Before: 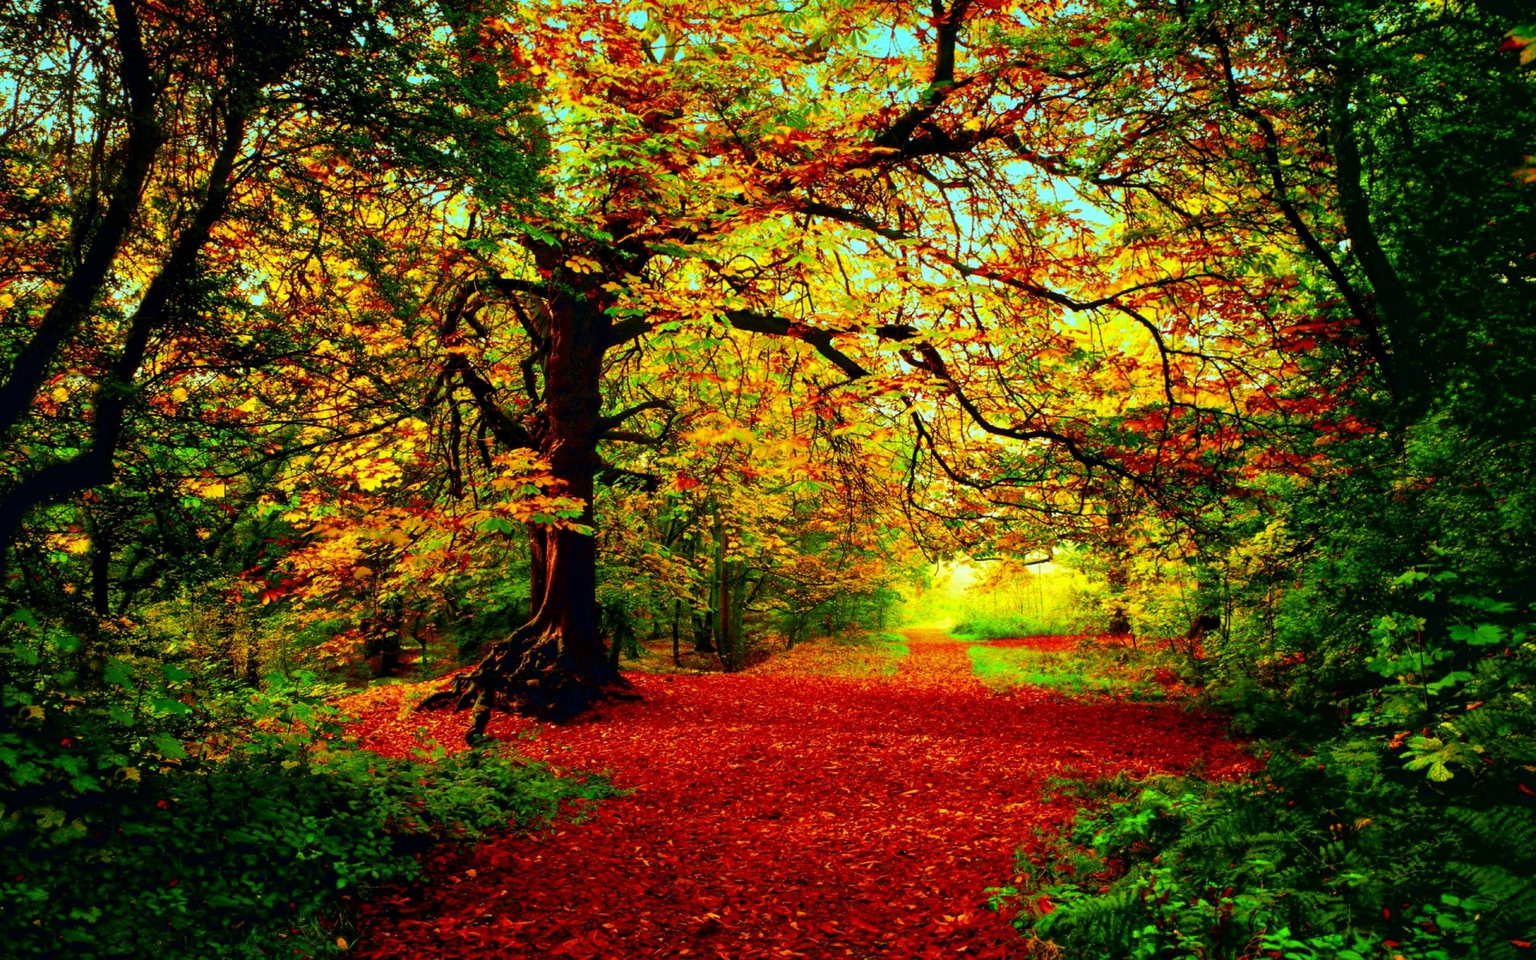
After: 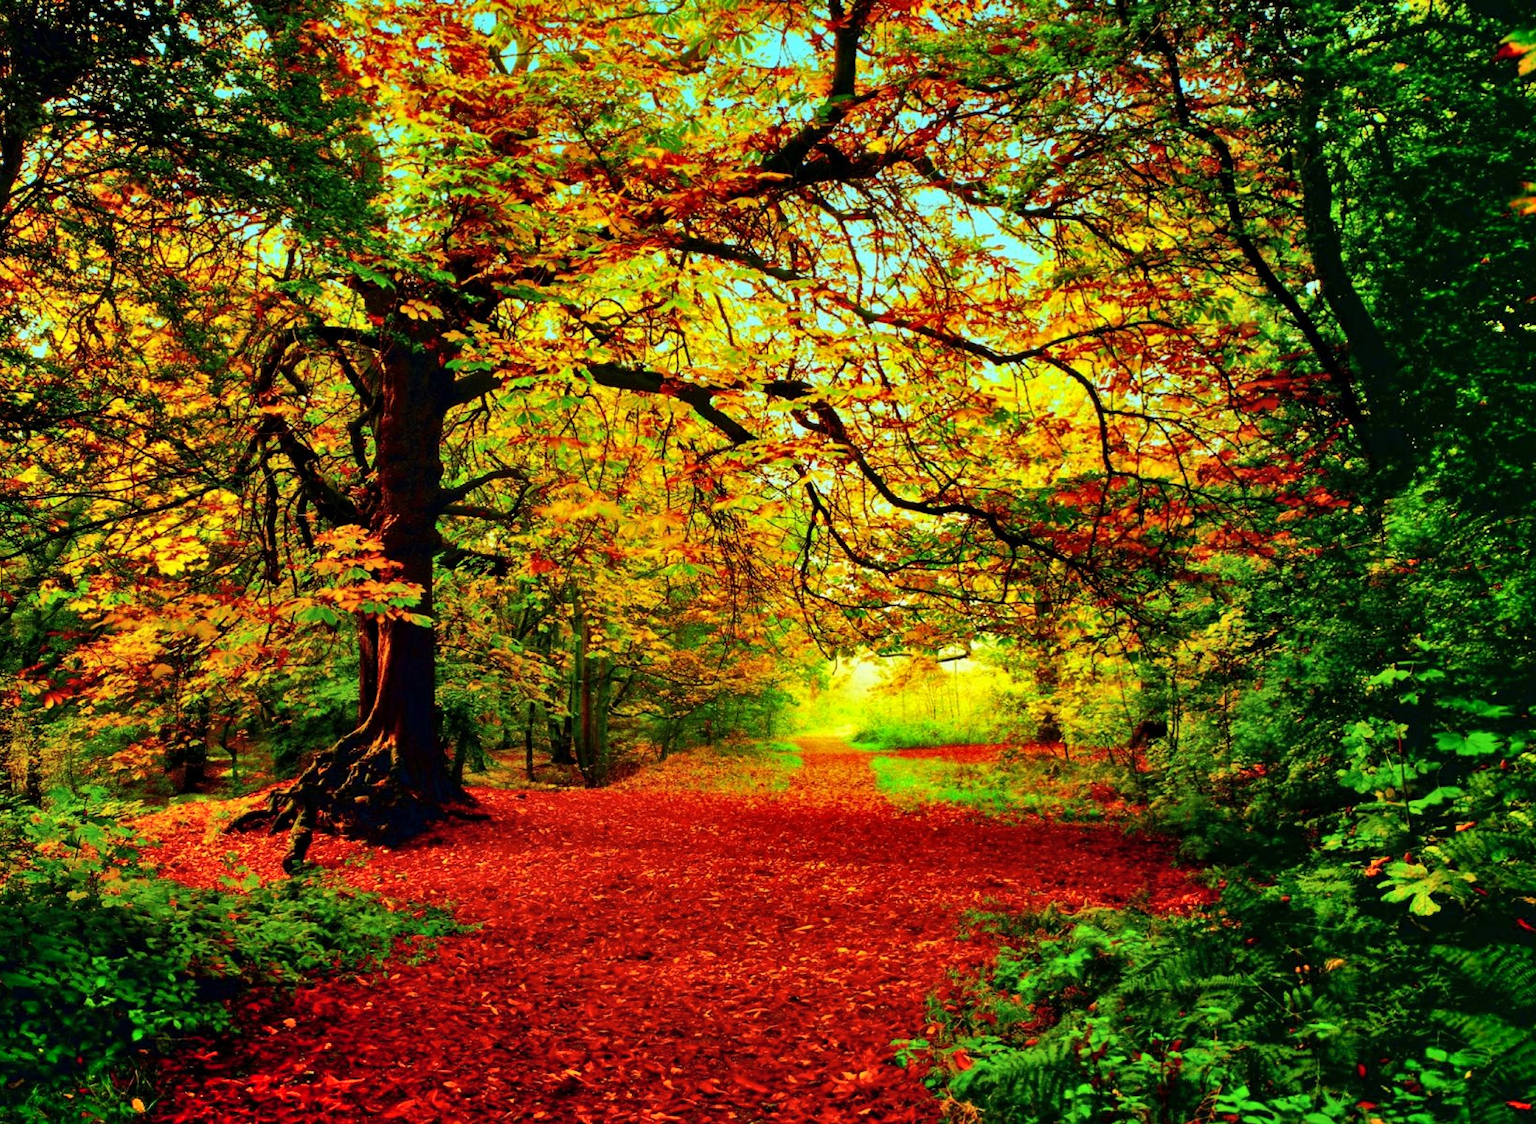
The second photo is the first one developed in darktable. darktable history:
shadows and highlights: soften with gaussian
crop and rotate: left 14.584%
